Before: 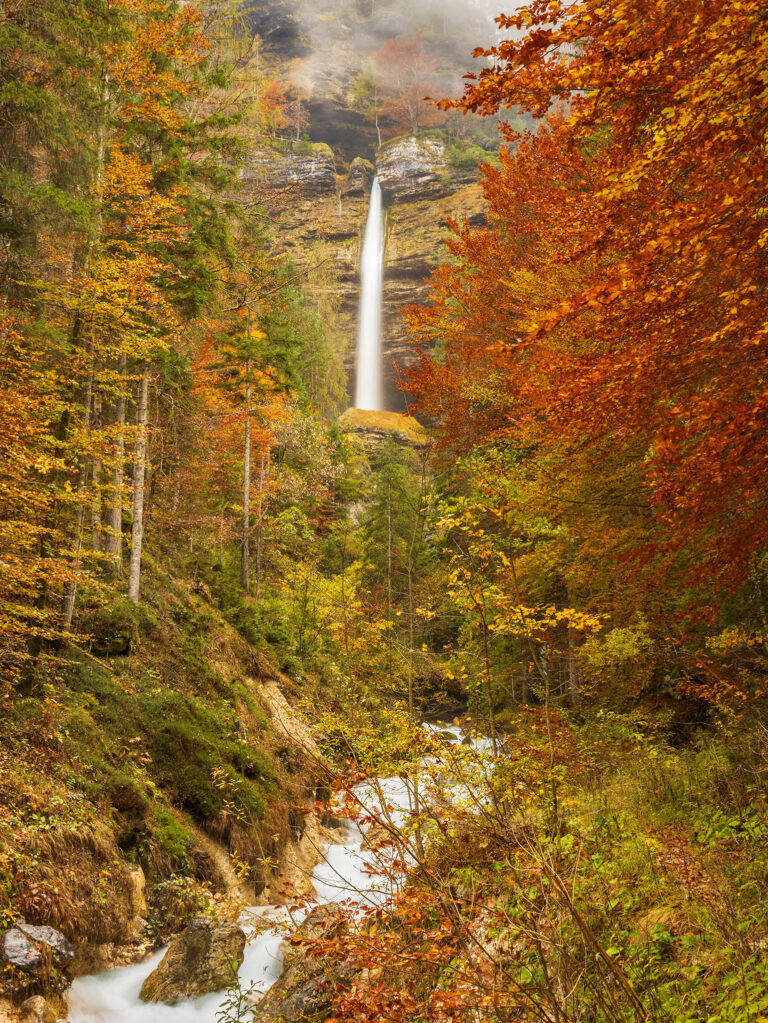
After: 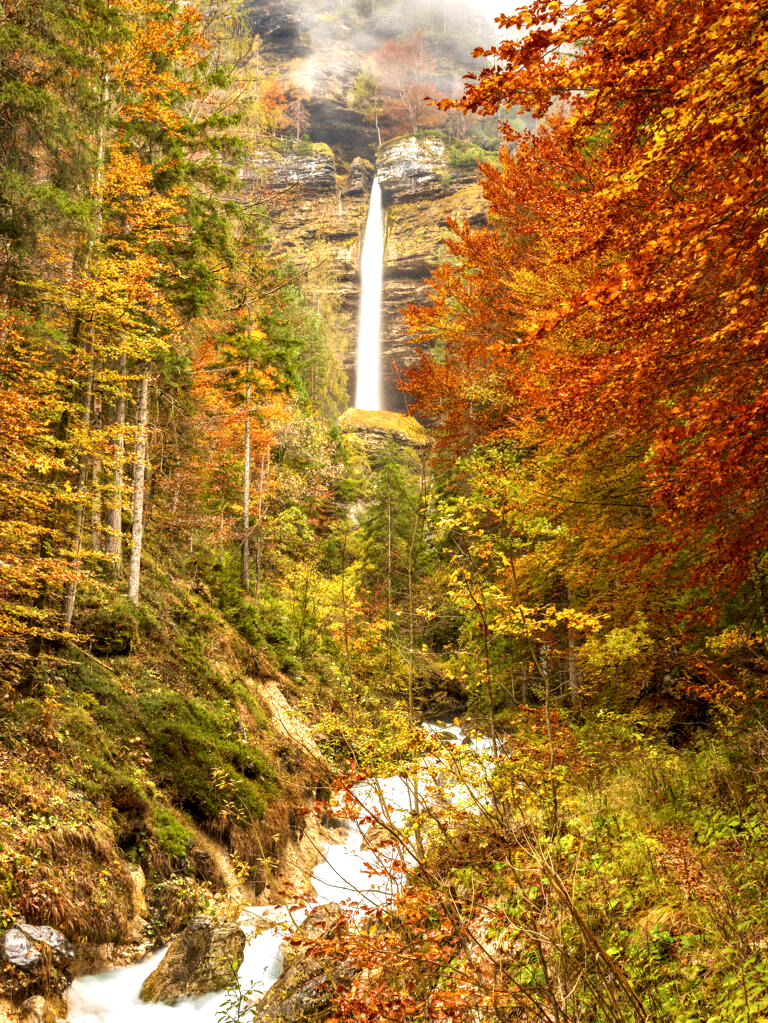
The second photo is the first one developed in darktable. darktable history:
local contrast: highlights 123%, shadows 126%, detail 140%, midtone range 0.254
exposure: black level correction 0.001, exposure 0.5 EV, compensate exposure bias true, compensate highlight preservation false
